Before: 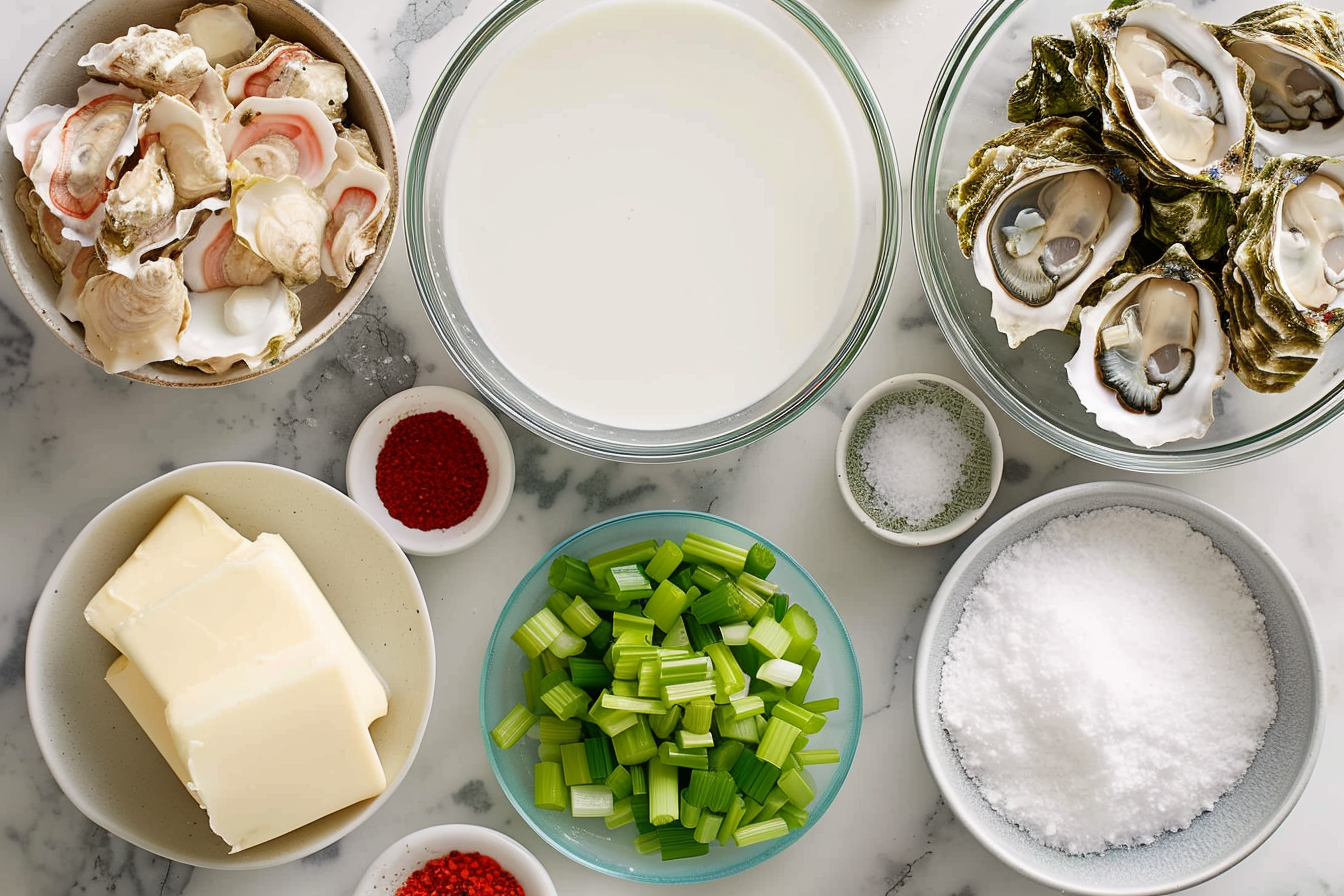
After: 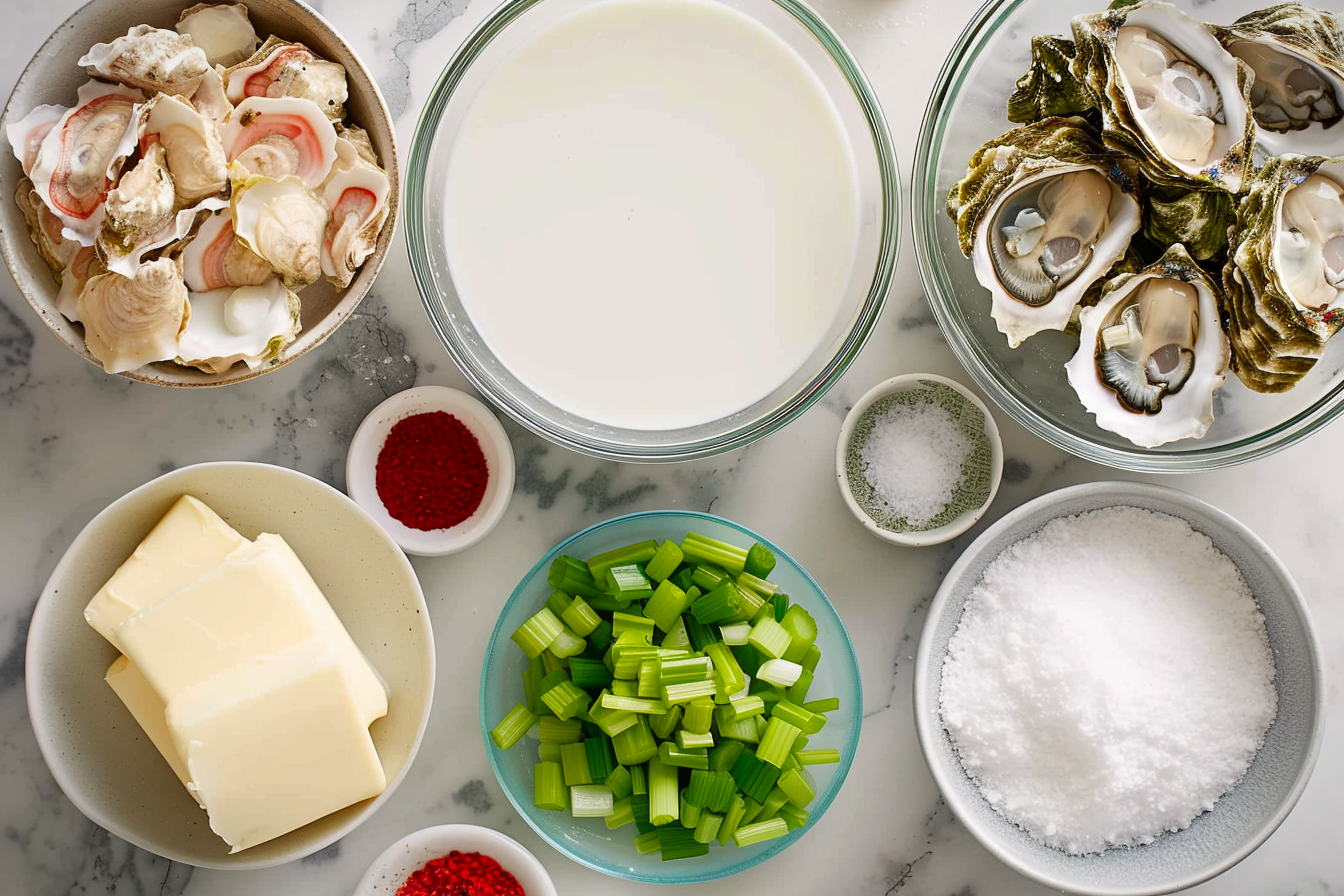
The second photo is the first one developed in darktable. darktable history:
vignetting: fall-off start 100%, fall-off radius 64.94%, automatic ratio true, unbound false
contrast brightness saturation: saturation 0.13
